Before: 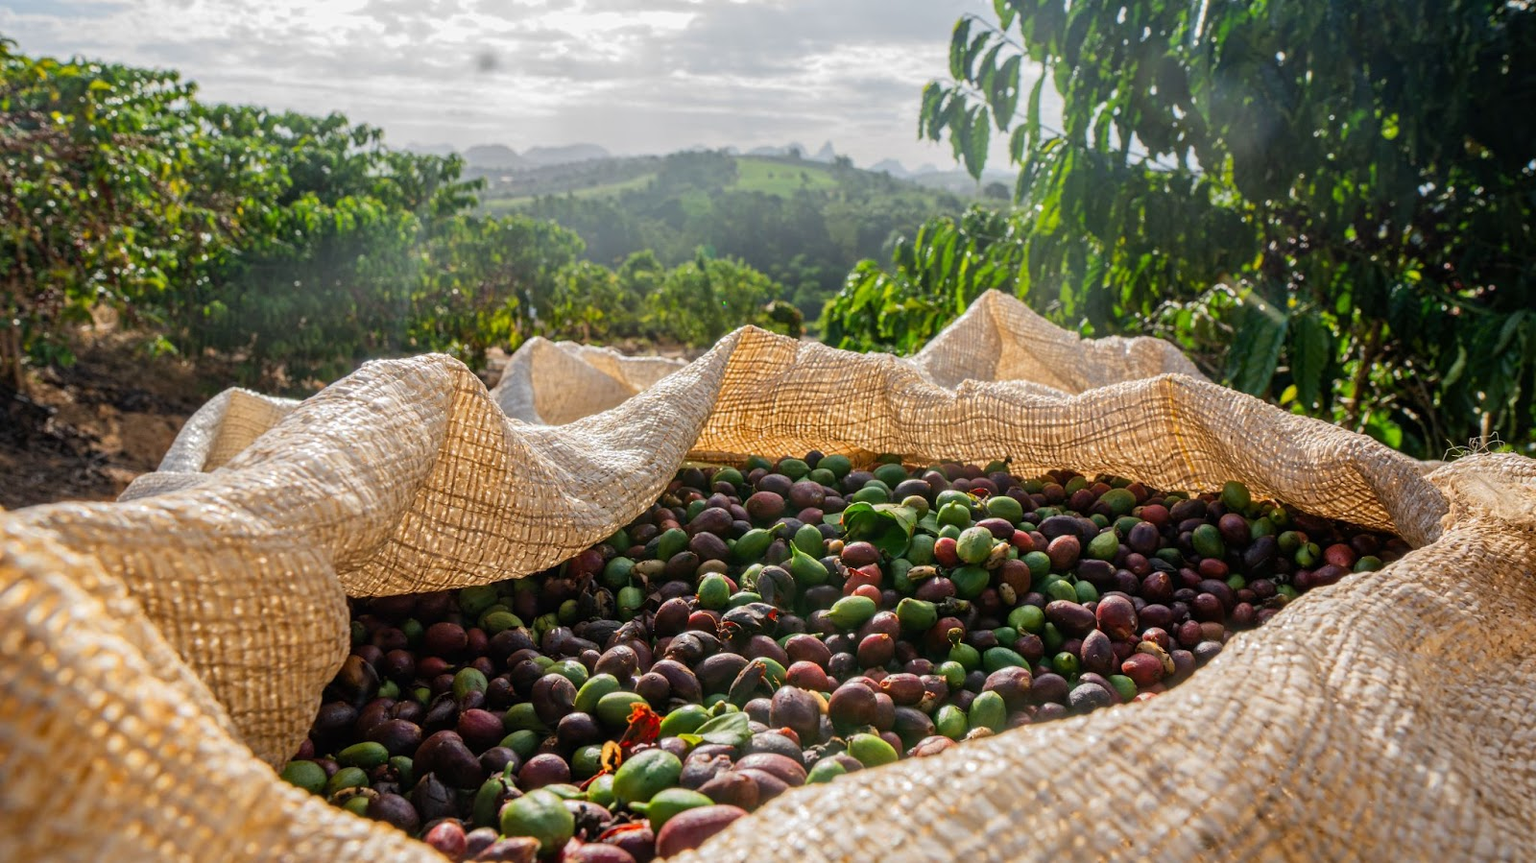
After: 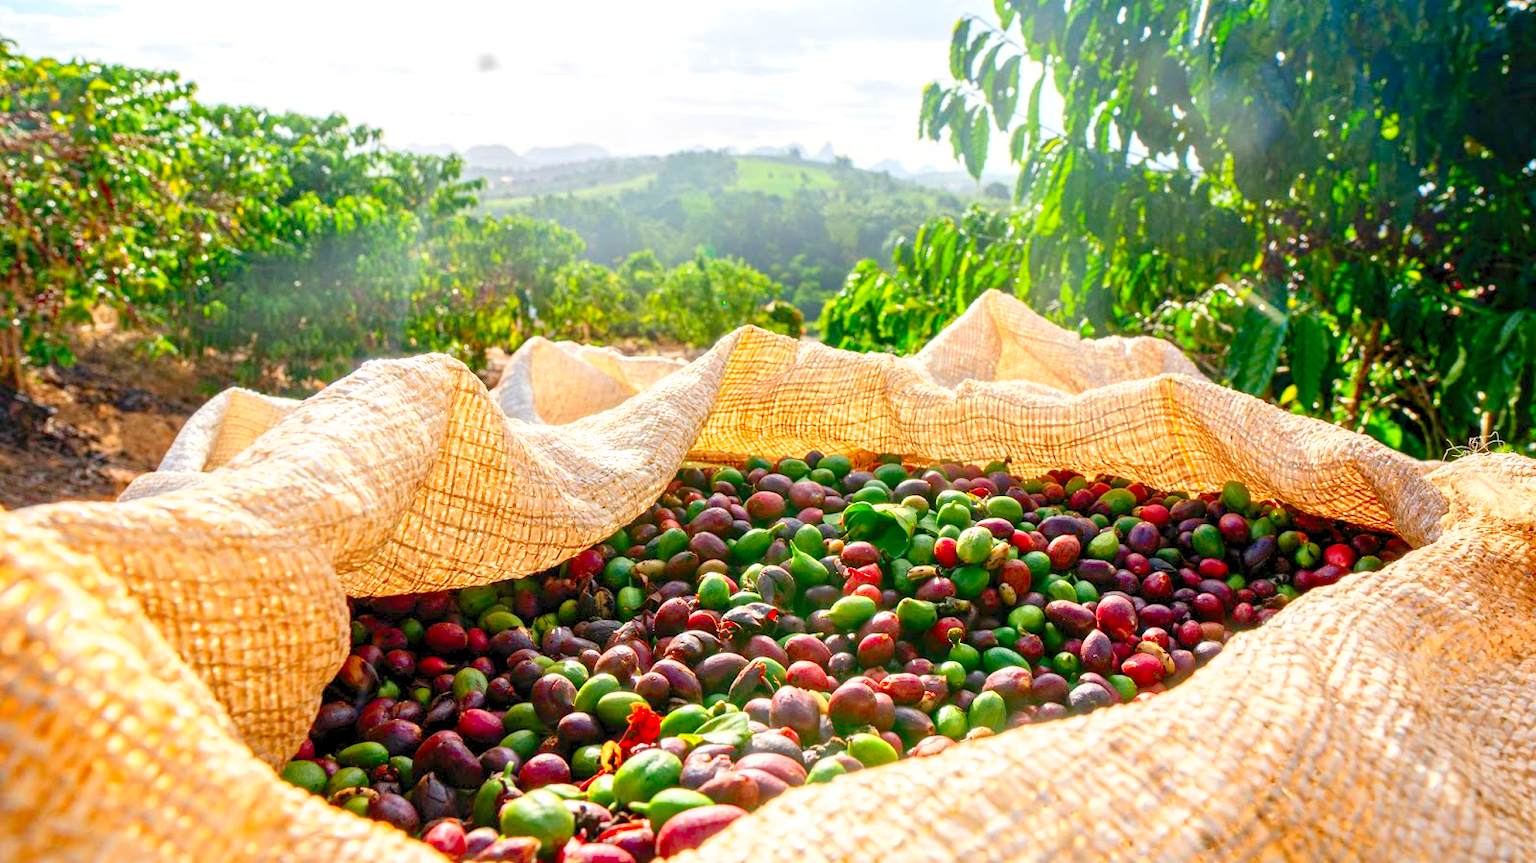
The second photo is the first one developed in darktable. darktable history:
fill light: on, module defaults
levels: levels [0.008, 0.318, 0.836]
contrast brightness saturation: contrast 0.13, brightness -0.05, saturation 0.16
